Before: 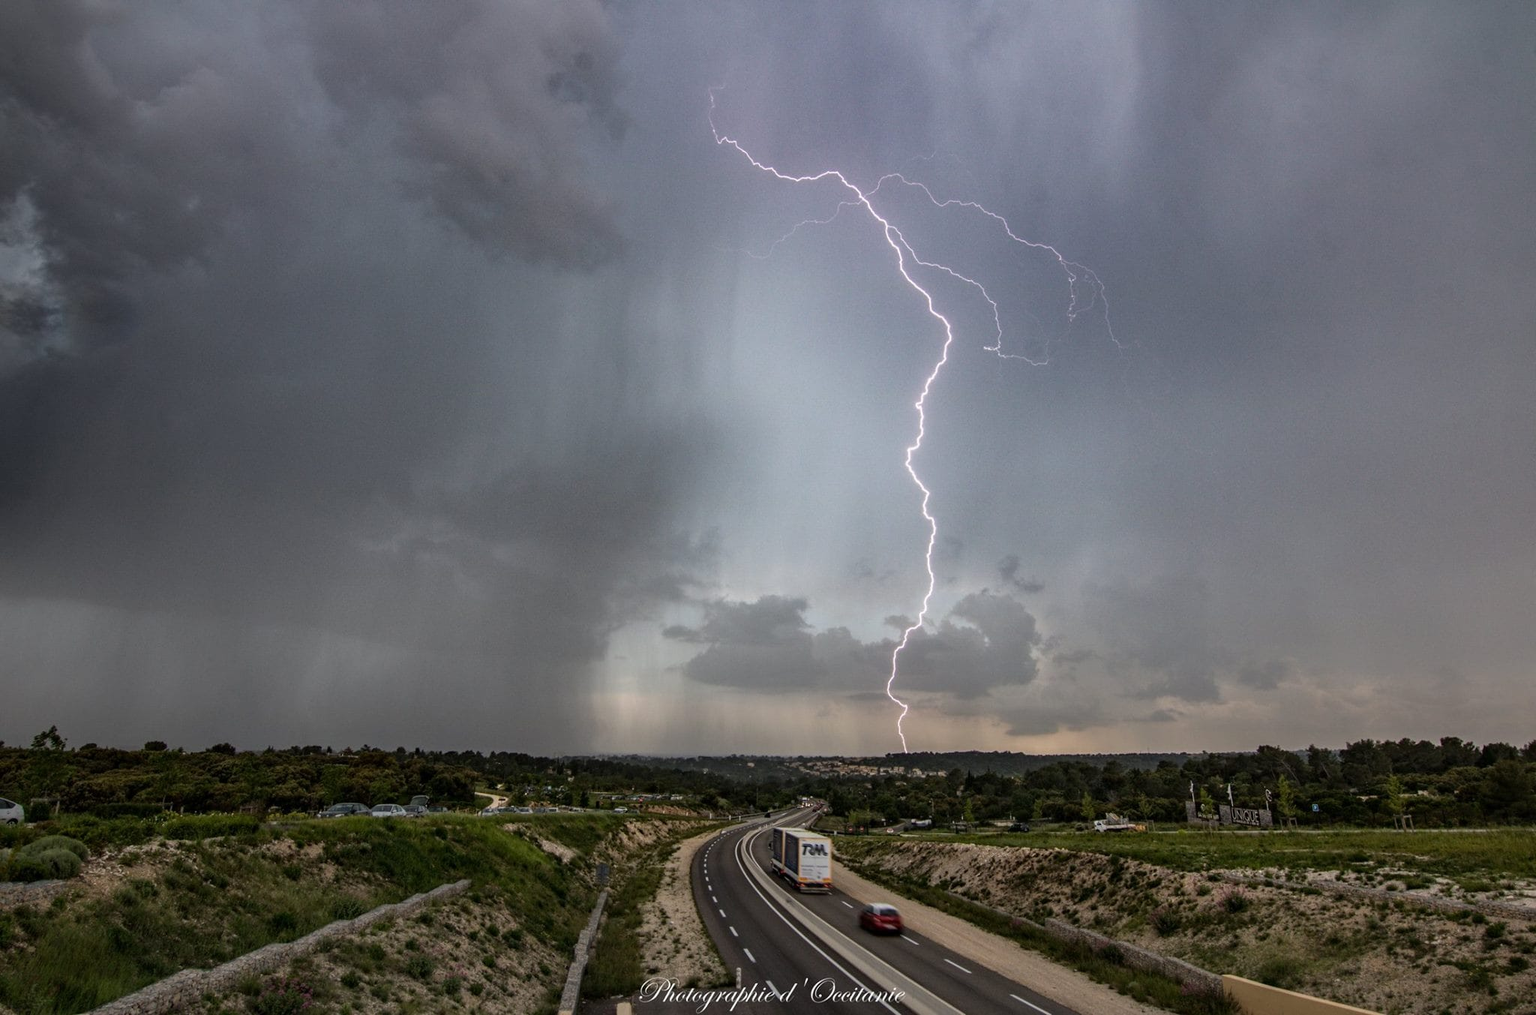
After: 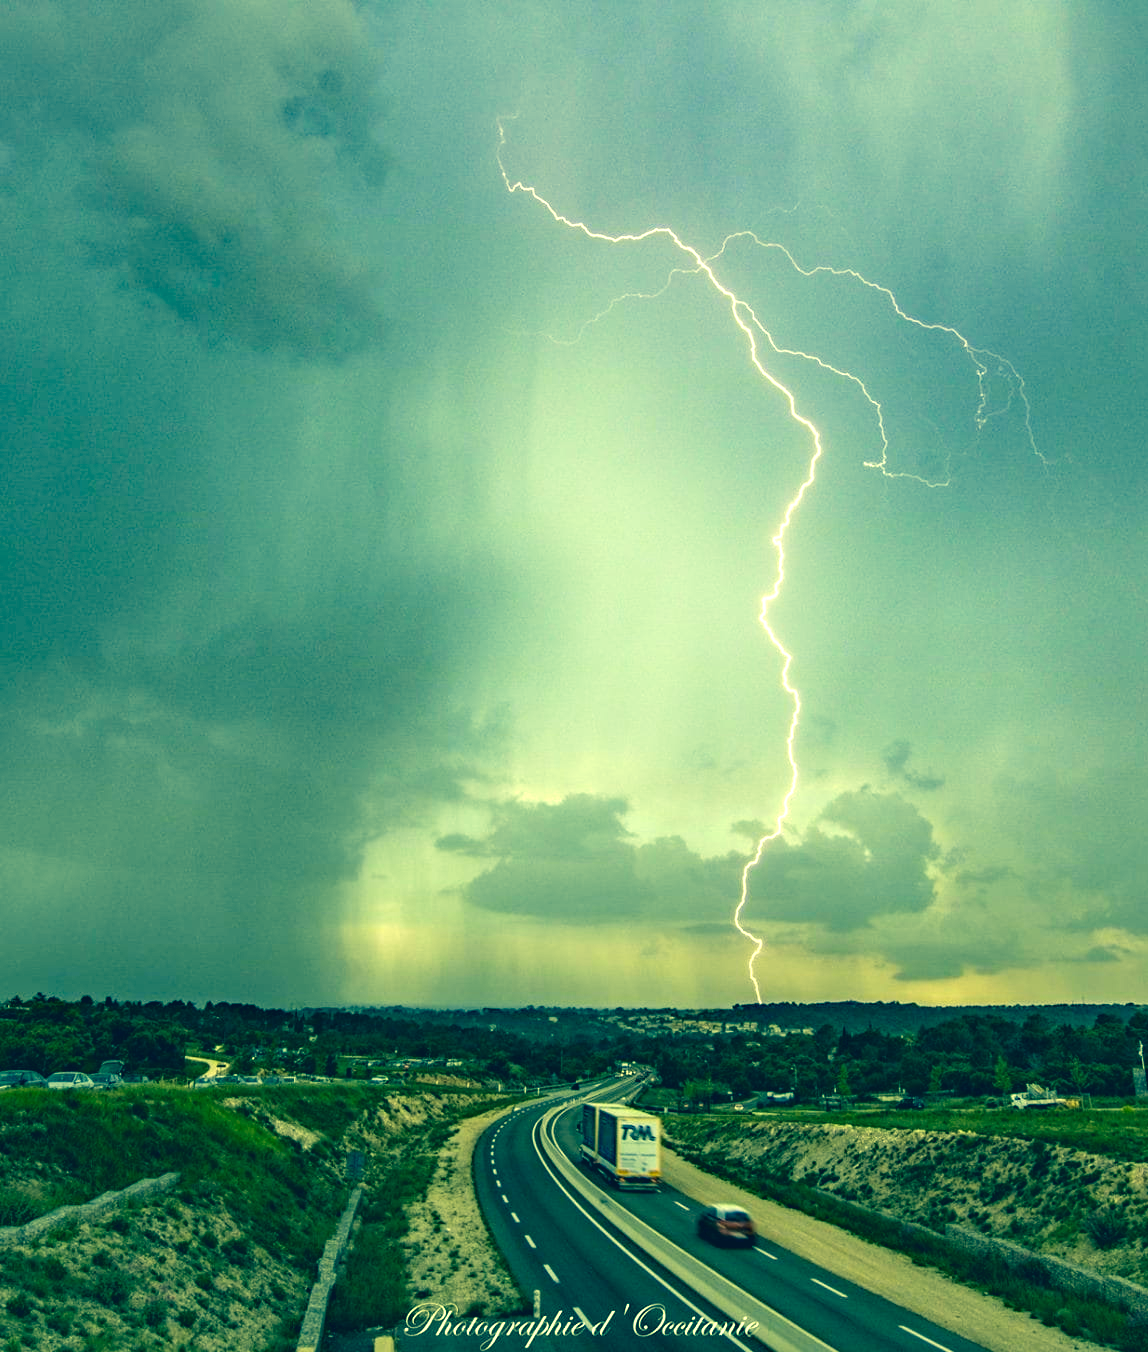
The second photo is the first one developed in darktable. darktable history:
shadows and highlights: shadows -22.96, highlights 46.16, highlights color adjustment 39.05%, soften with gaussian
crop: left 21.916%, right 22.019%, bottom 0.012%
exposure: black level correction 0, exposure 0.896 EV, compensate exposure bias true, compensate highlight preservation false
color correction: highlights a* -15.19, highlights b* 39.55, shadows a* -39.3, shadows b* -26.22
velvia: strength 15.49%
levels: mode automatic, white 99.94%, levels [0.055, 0.477, 0.9]
haze removal: compatibility mode true, adaptive false
